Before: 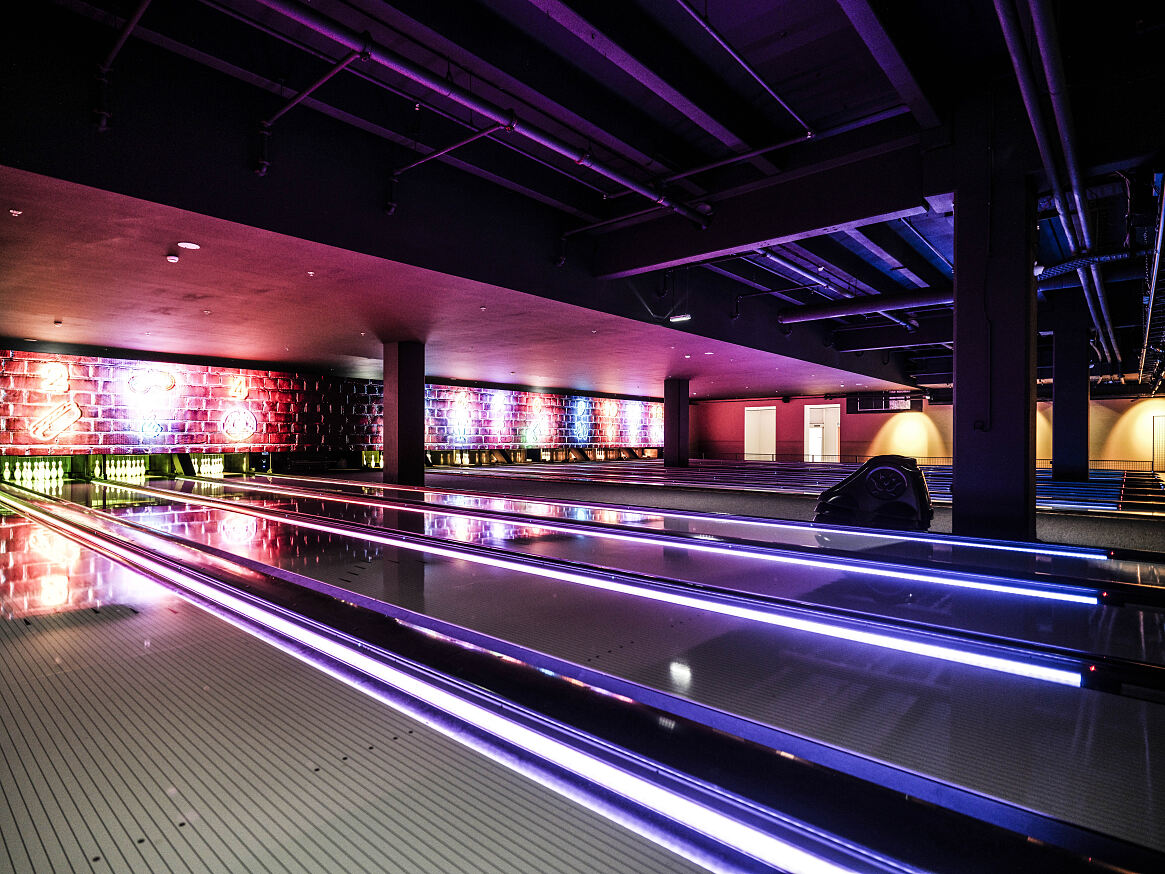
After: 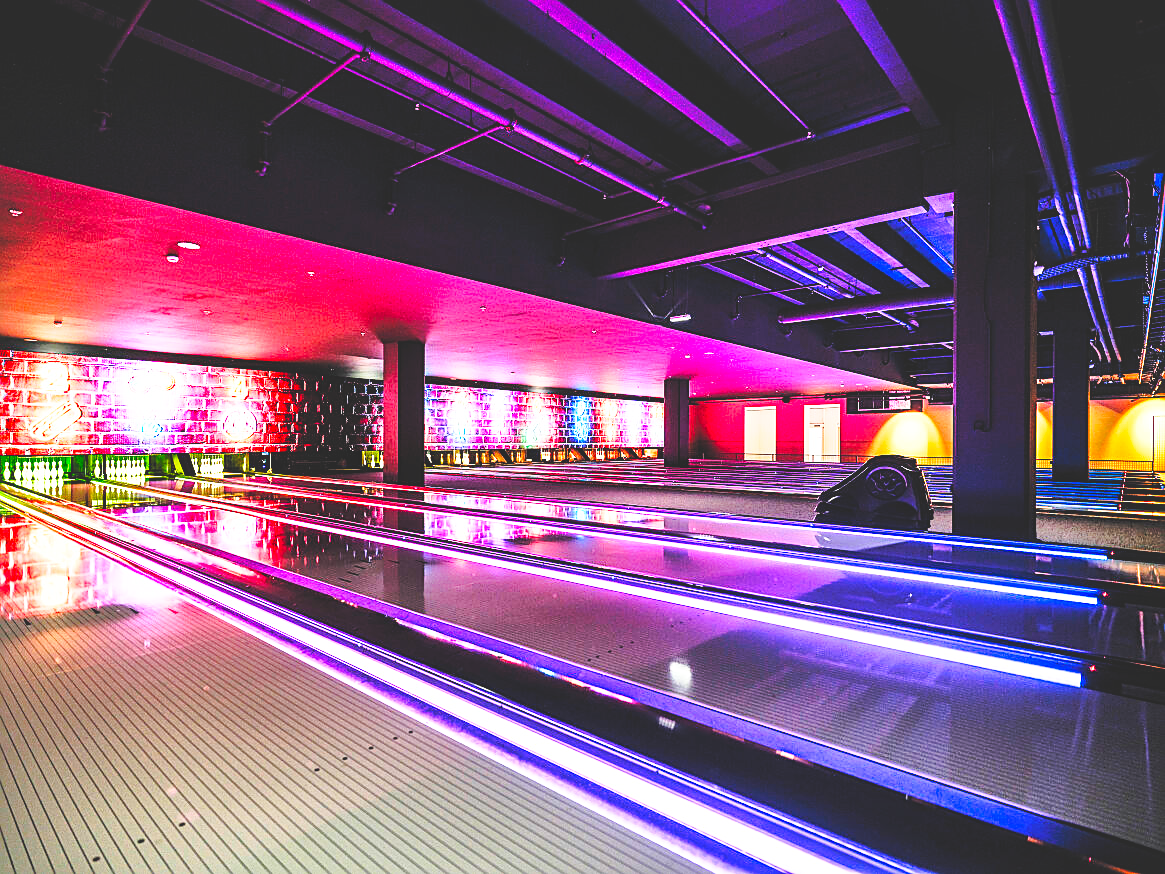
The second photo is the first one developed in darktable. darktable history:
sharpen: on, module defaults
base curve: curves: ch0 [(0, 0) (0.028, 0.03) (0.121, 0.232) (0.46, 0.748) (0.859, 0.968) (1, 1)], preserve colors none
tone curve: curves: ch0 [(0, 0.137) (1, 1)], color space Lab, independent channels, preserve colors none
shadows and highlights: shadows 39.8, highlights -59.87
contrast brightness saturation: contrast 0.236, brightness 0.27, saturation 0.385
